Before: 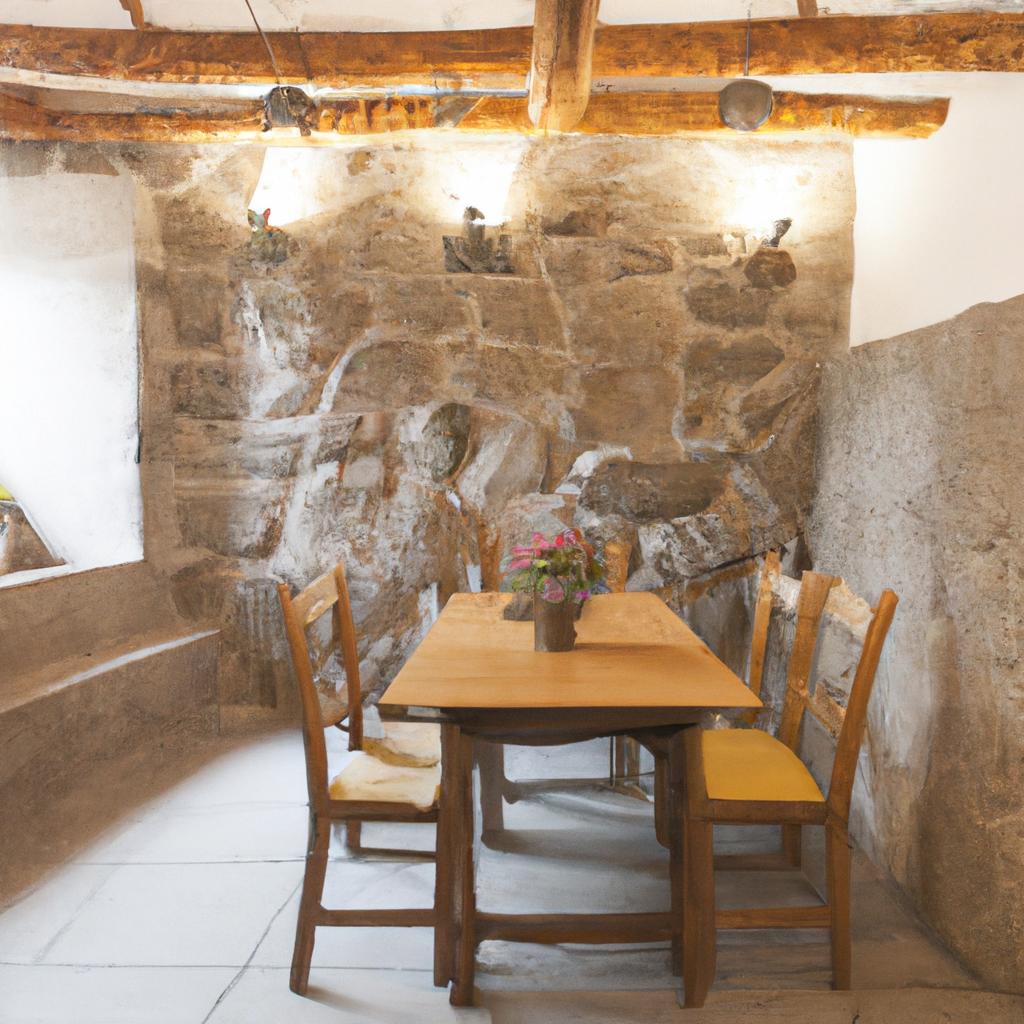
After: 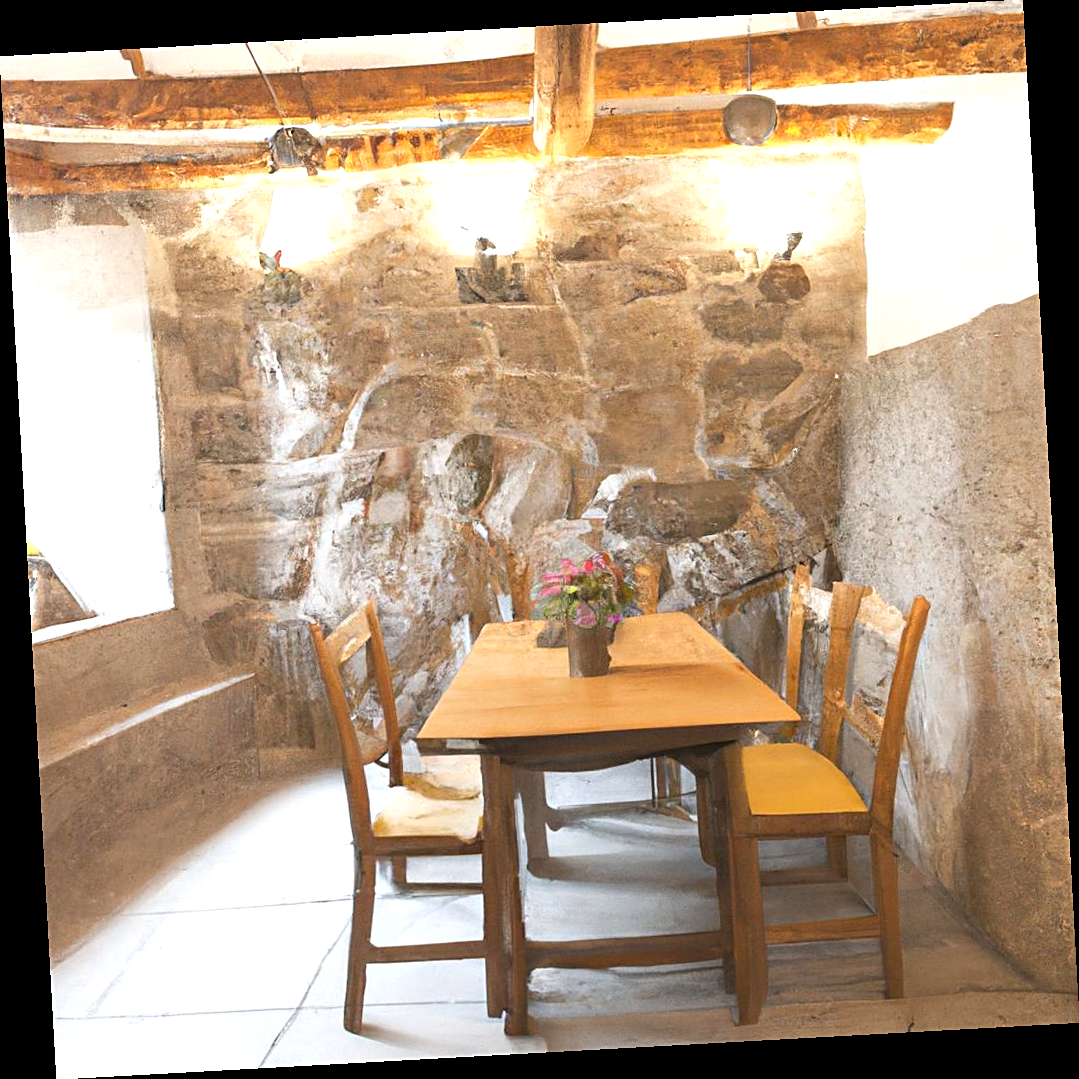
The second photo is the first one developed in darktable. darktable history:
sharpen: on, module defaults
rotate and perspective: rotation -3.18°, automatic cropping off
exposure: exposure 0.559 EV, compensate highlight preservation false
